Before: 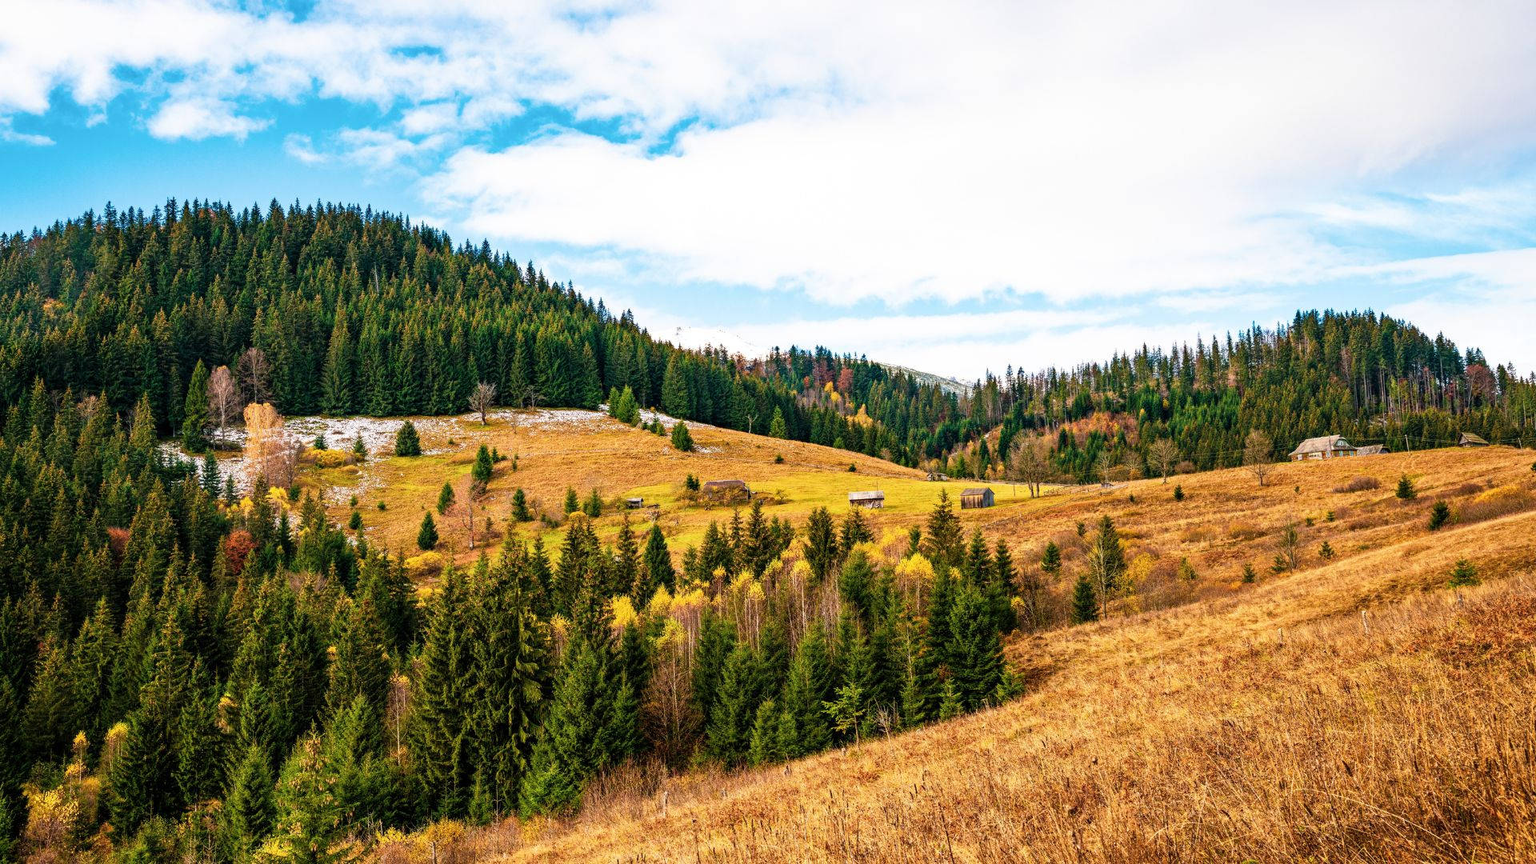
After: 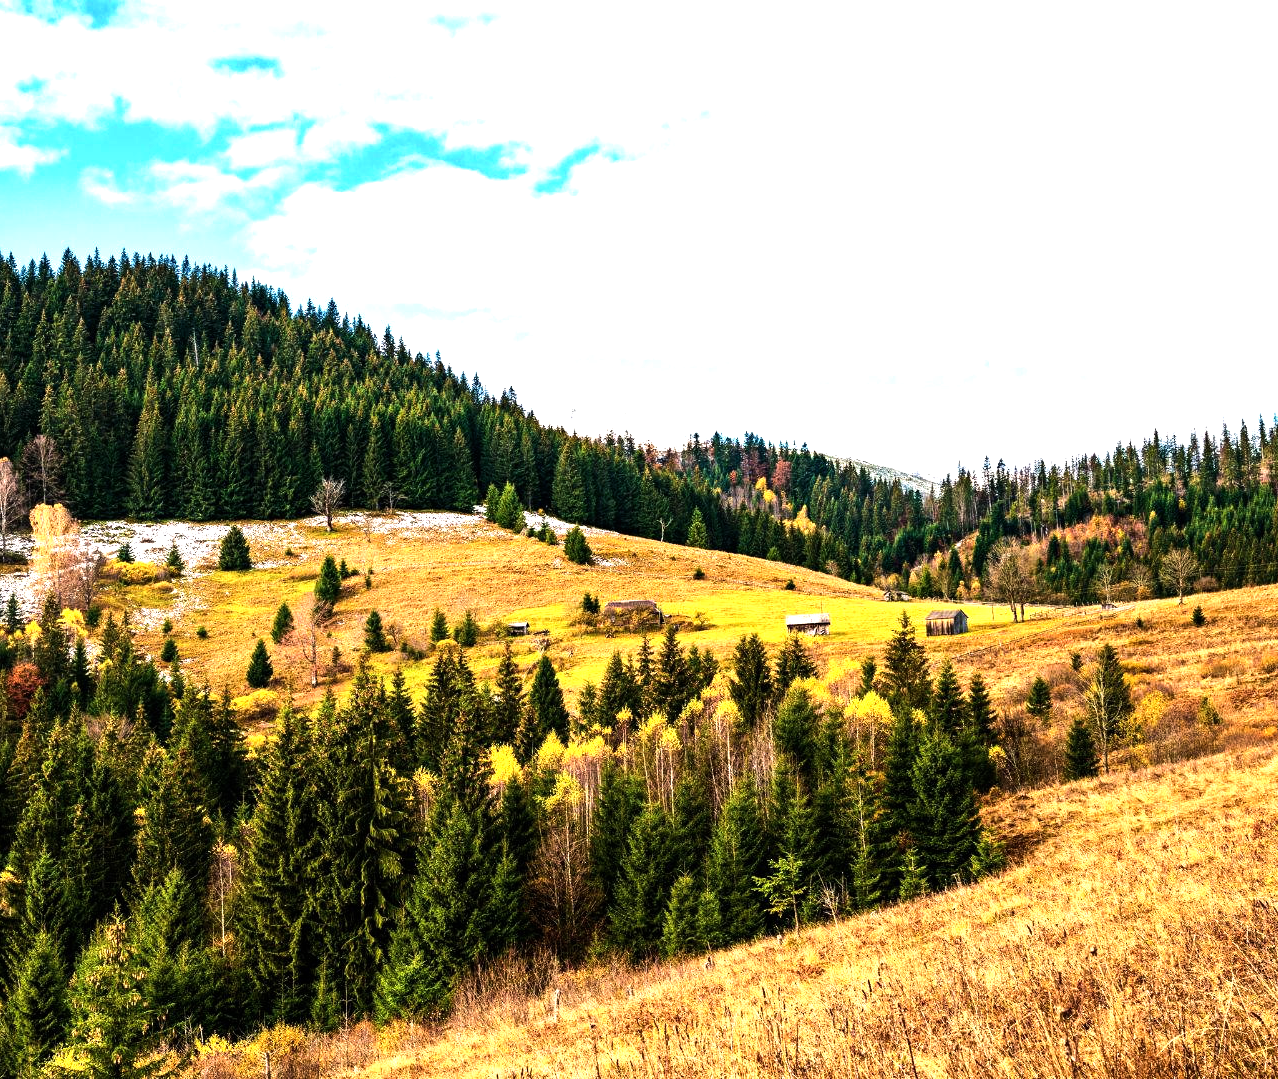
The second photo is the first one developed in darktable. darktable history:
crop and rotate: left 14.333%, right 19.084%
tone equalizer: -8 EV -1.12 EV, -7 EV -1.01 EV, -6 EV -0.866 EV, -5 EV -0.594 EV, -3 EV 0.547 EV, -2 EV 0.846 EV, -1 EV 1 EV, +0 EV 1.08 EV, edges refinement/feathering 500, mask exposure compensation -1.57 EV, preserve details no
